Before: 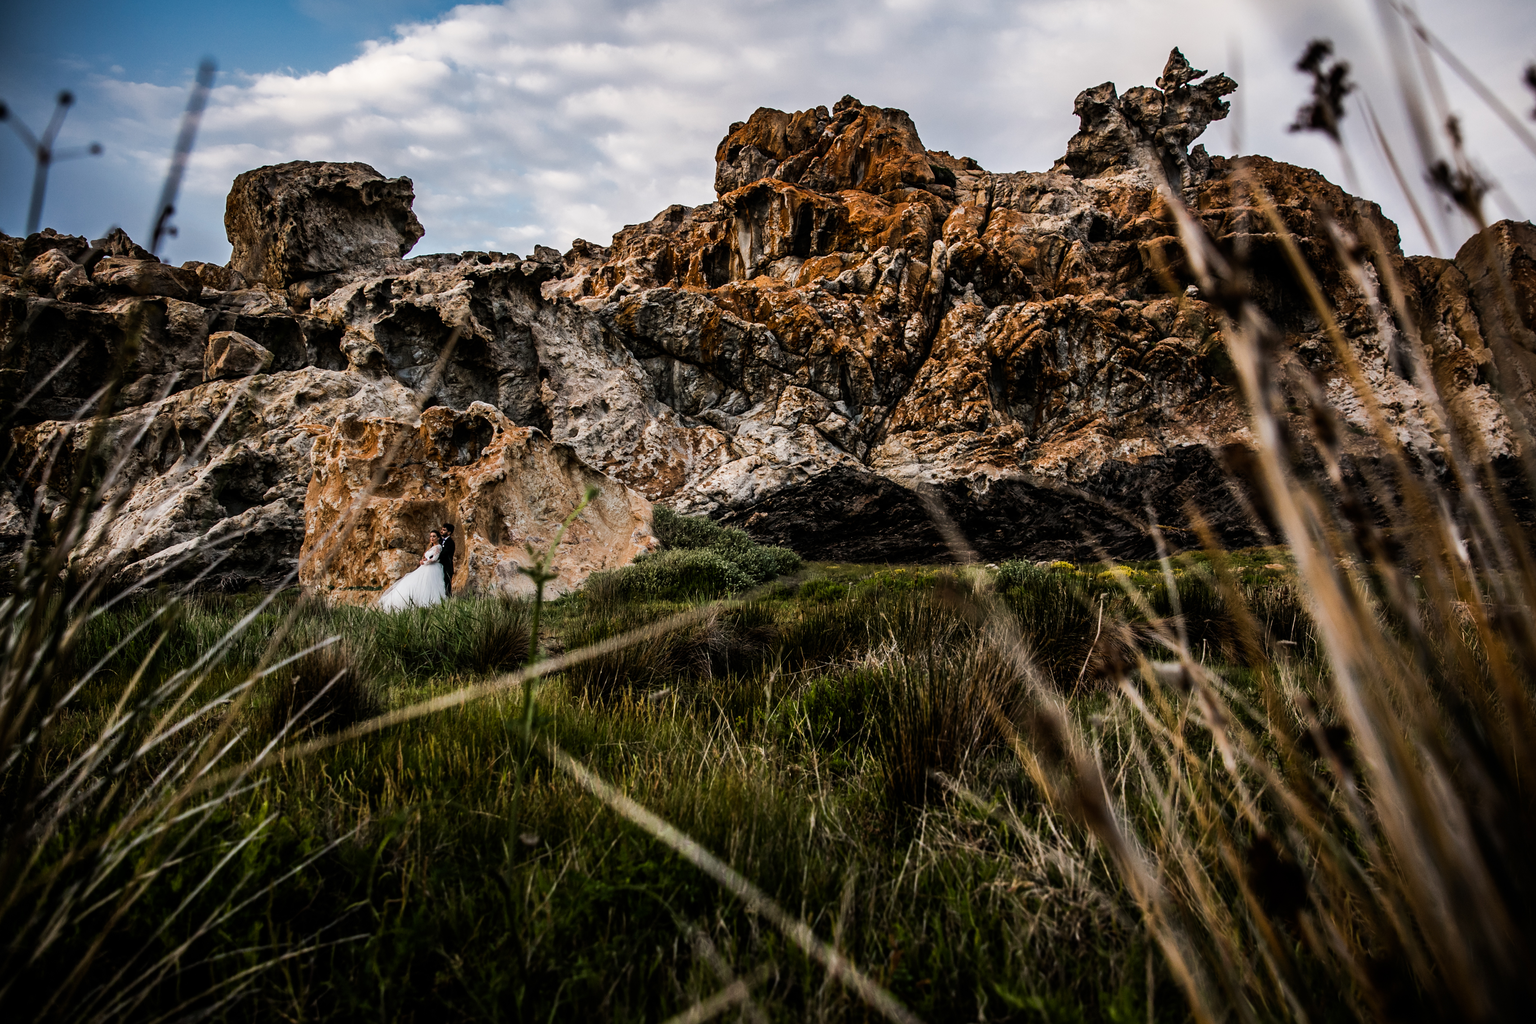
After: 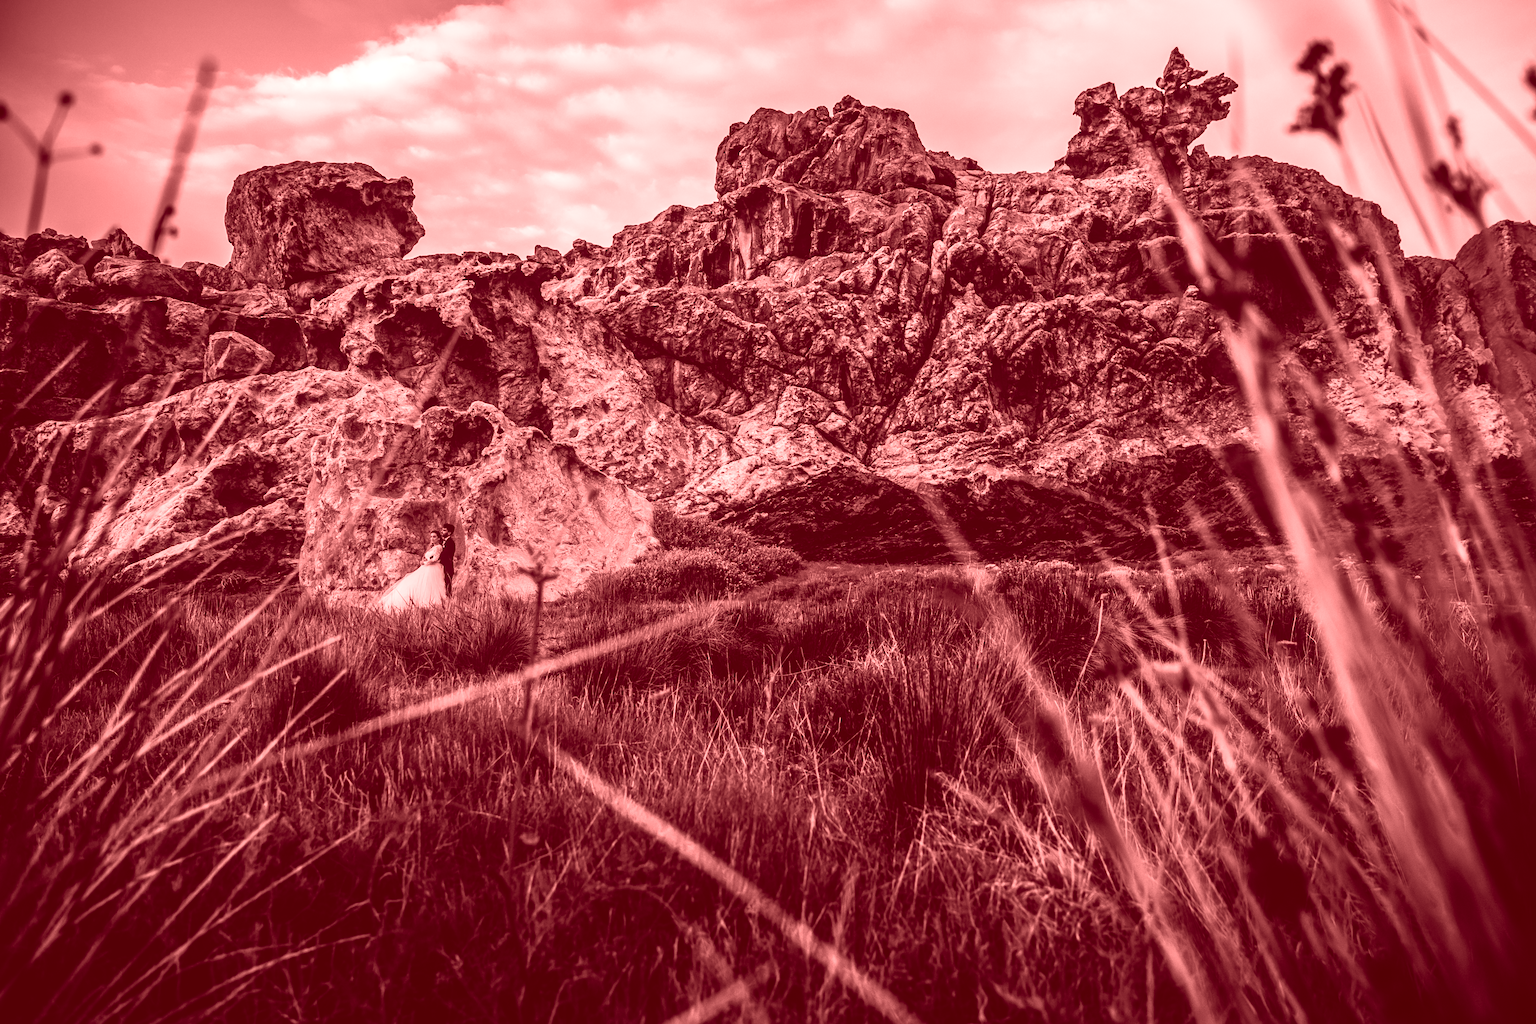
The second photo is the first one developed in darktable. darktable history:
local contrast: on, module defaults
contrast equalizer: octaves 7, y [[0.6 ×6], [0.55 ×6], [0 ×6], [0 ×6], [0 ×6]], mix -0.2
colorize: saturation 60%, source mix 100%
